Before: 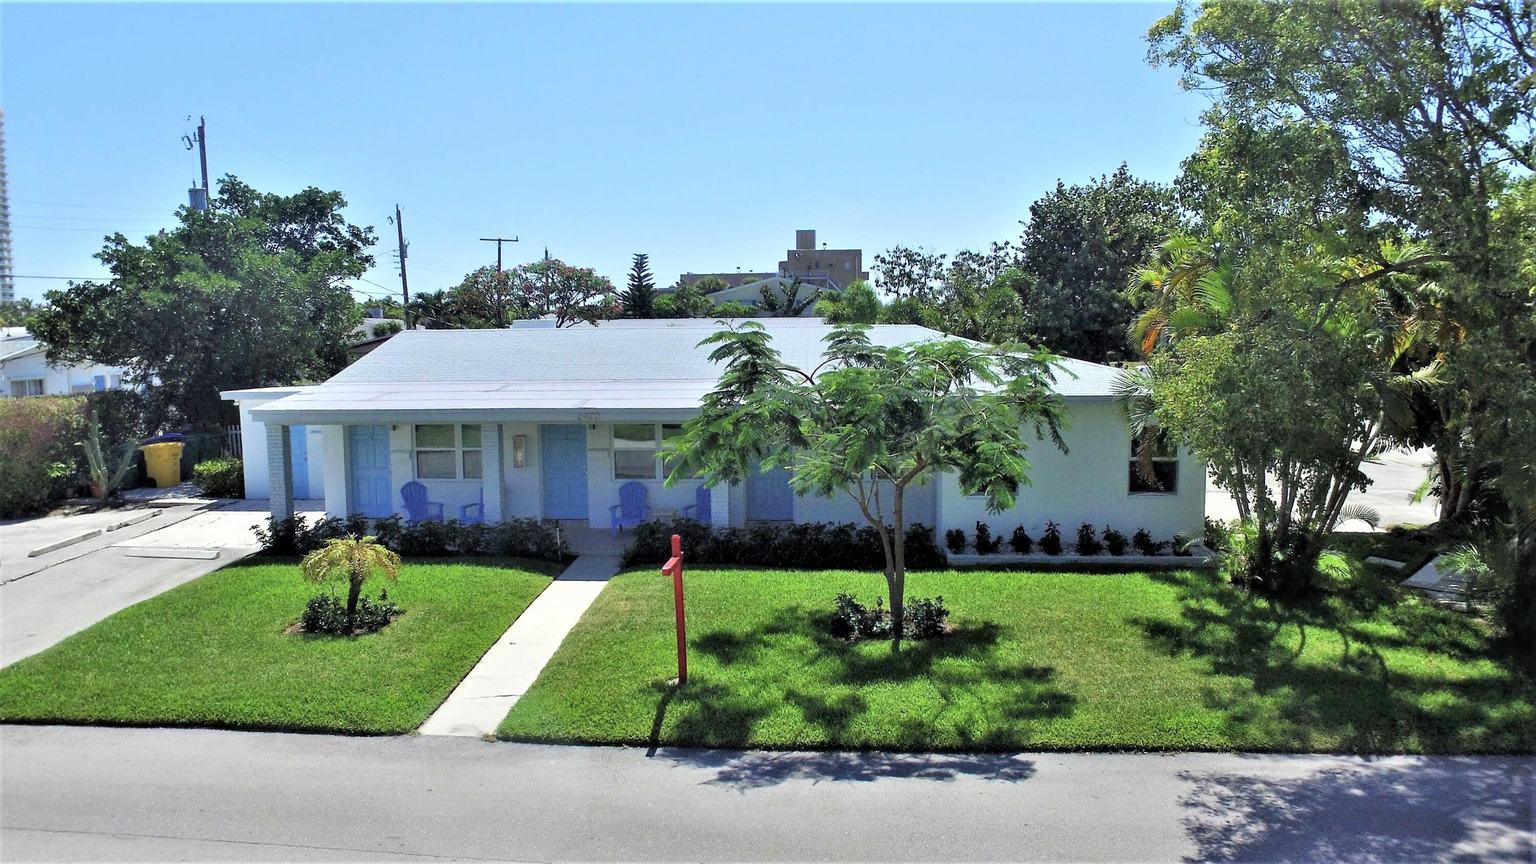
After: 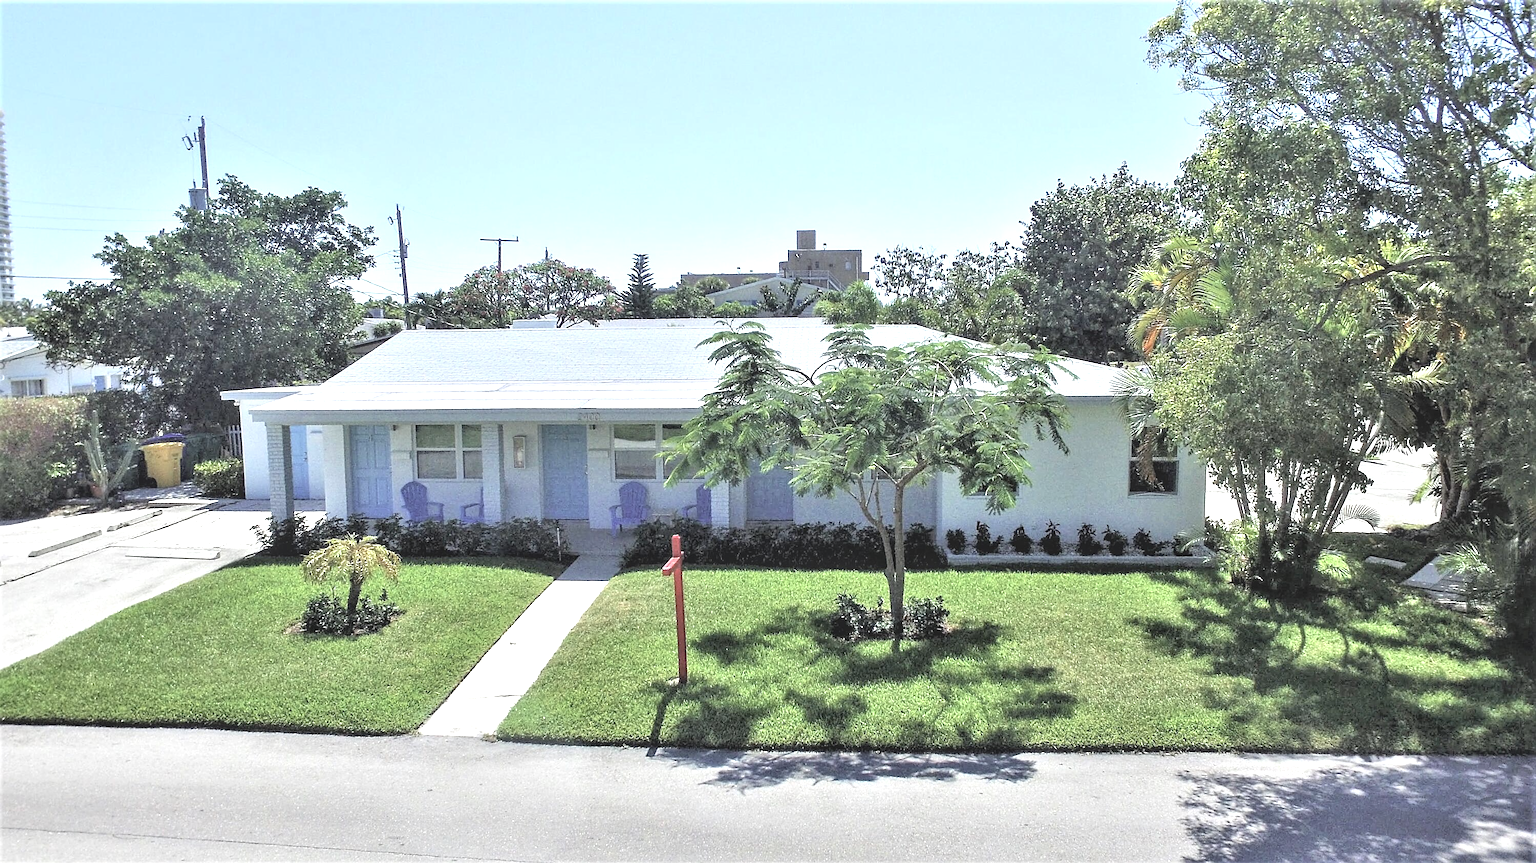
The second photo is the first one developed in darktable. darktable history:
sharpen: on, module defaults
contrast brightness saturation: contrast -0.269, saturation -0.442
local contrast: on, module defaults
exposure: black level correction 0, exposure 1.199 EV, compensate highlight preservation false
